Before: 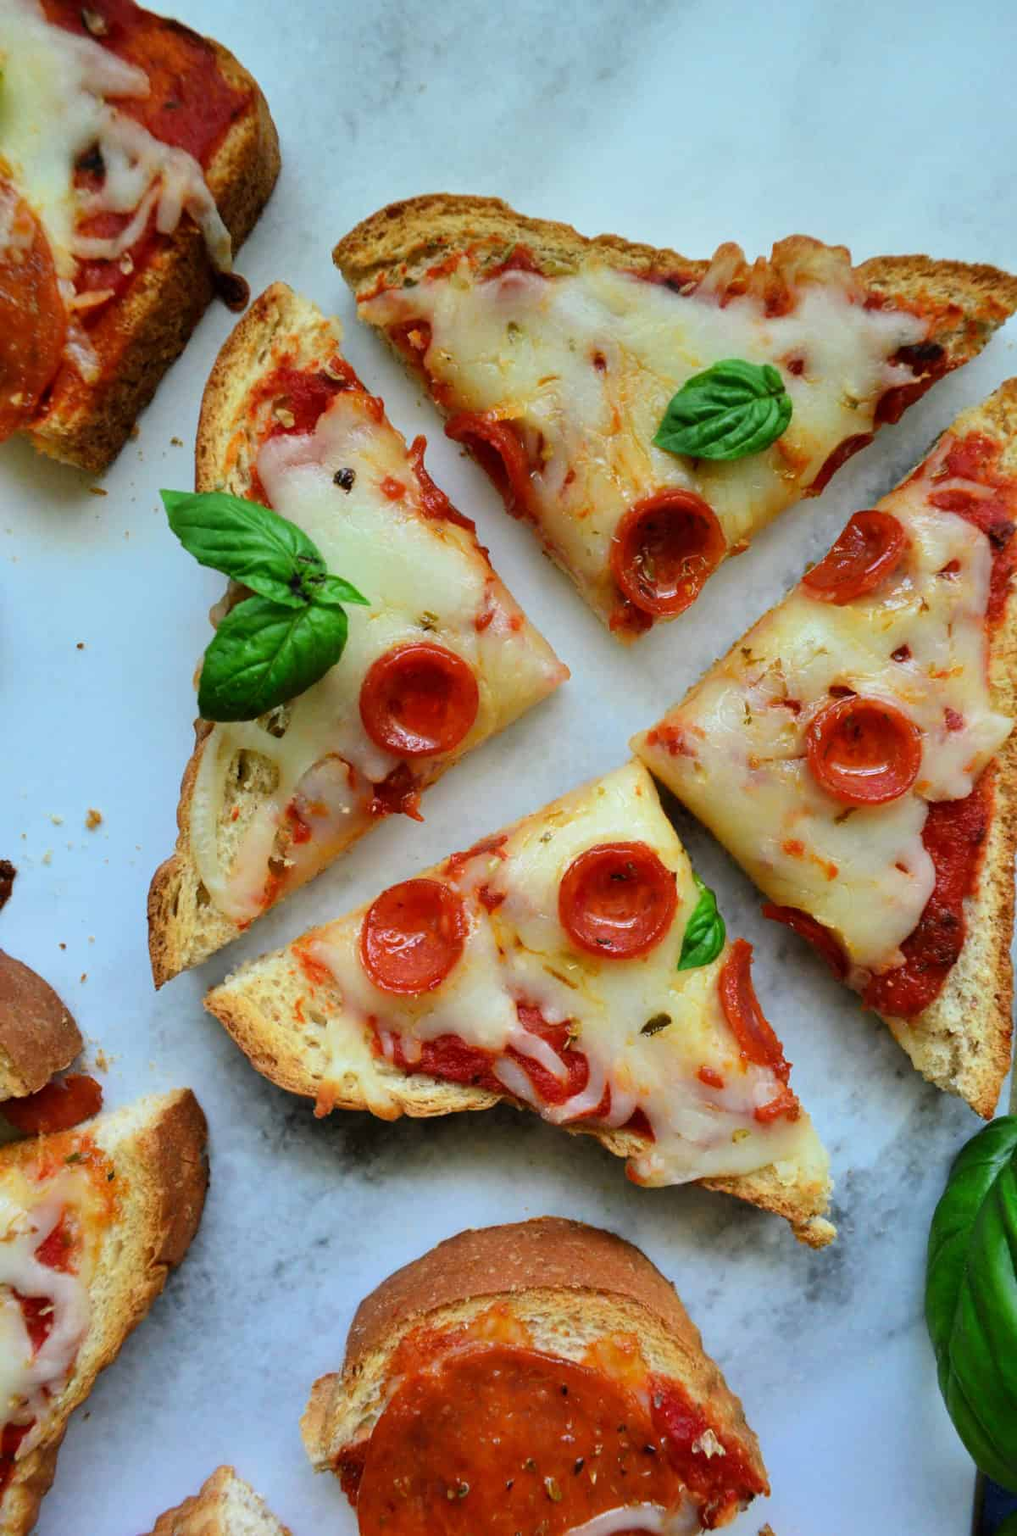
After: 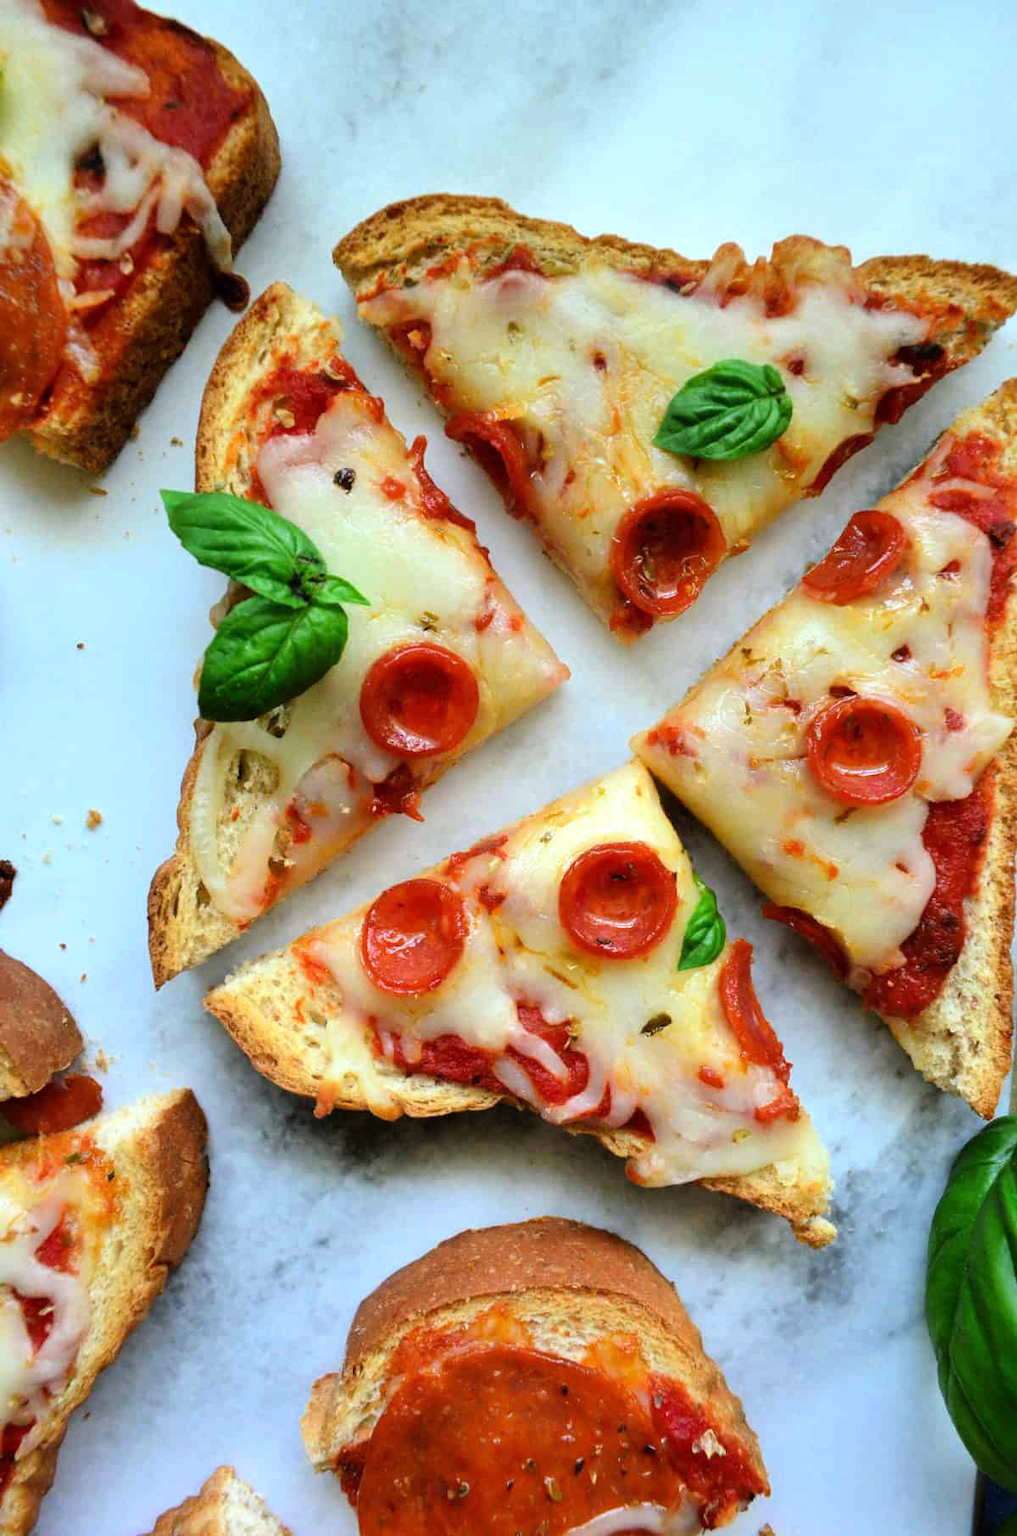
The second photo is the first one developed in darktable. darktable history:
tone equalizer: -8 EV -0.443 EV, -7 EV -0.369 EV, -6 EV -0.325 EV, -5 EV -0.215 EV, -3 EV 0.249 EV, -2 EV 0.316 EV, -1 EV 0.414 EV, +0 EV 0.429 EV, mask exposure compensation -0.51 EV
